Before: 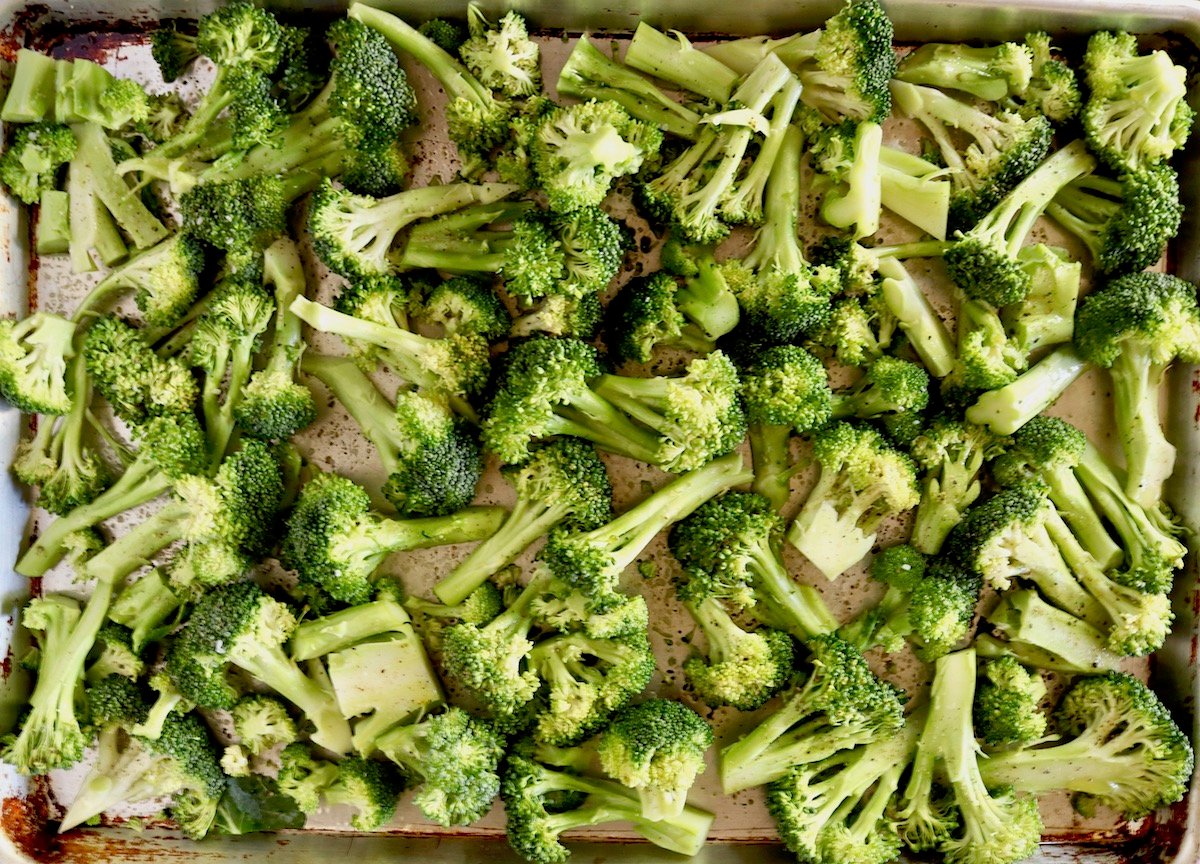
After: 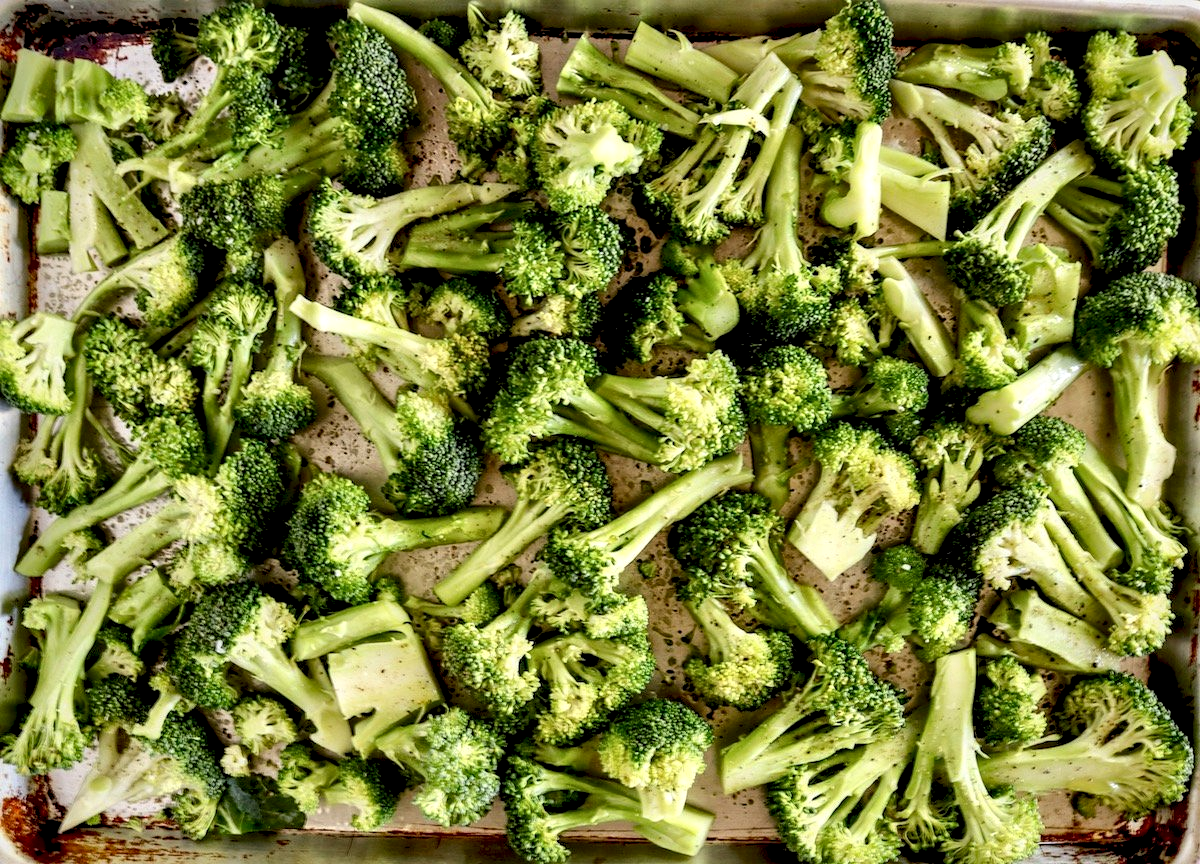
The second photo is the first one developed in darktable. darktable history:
local contrast: highlights 80%, shadows 57%, detail 175%, midtone range 0.602
shadows and highlights: on, module defaults
filmic rgb: black relative exposure -11.35 EV, white relative exposure 3.22 EV, hardness 6.76, color science v6 (2022)
